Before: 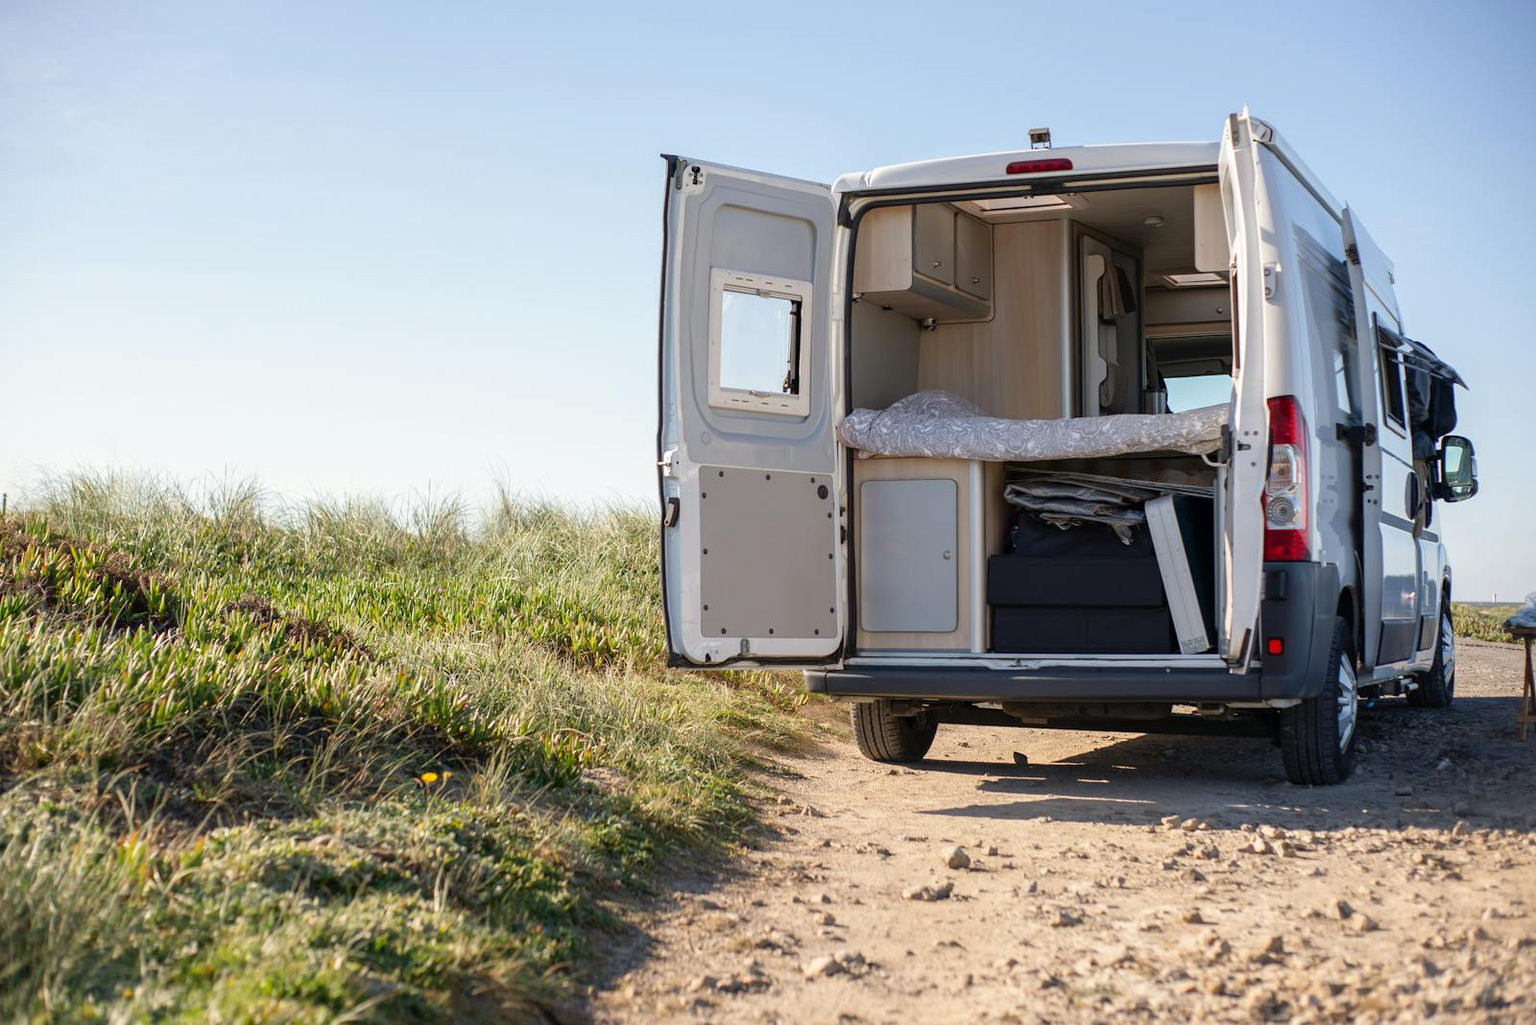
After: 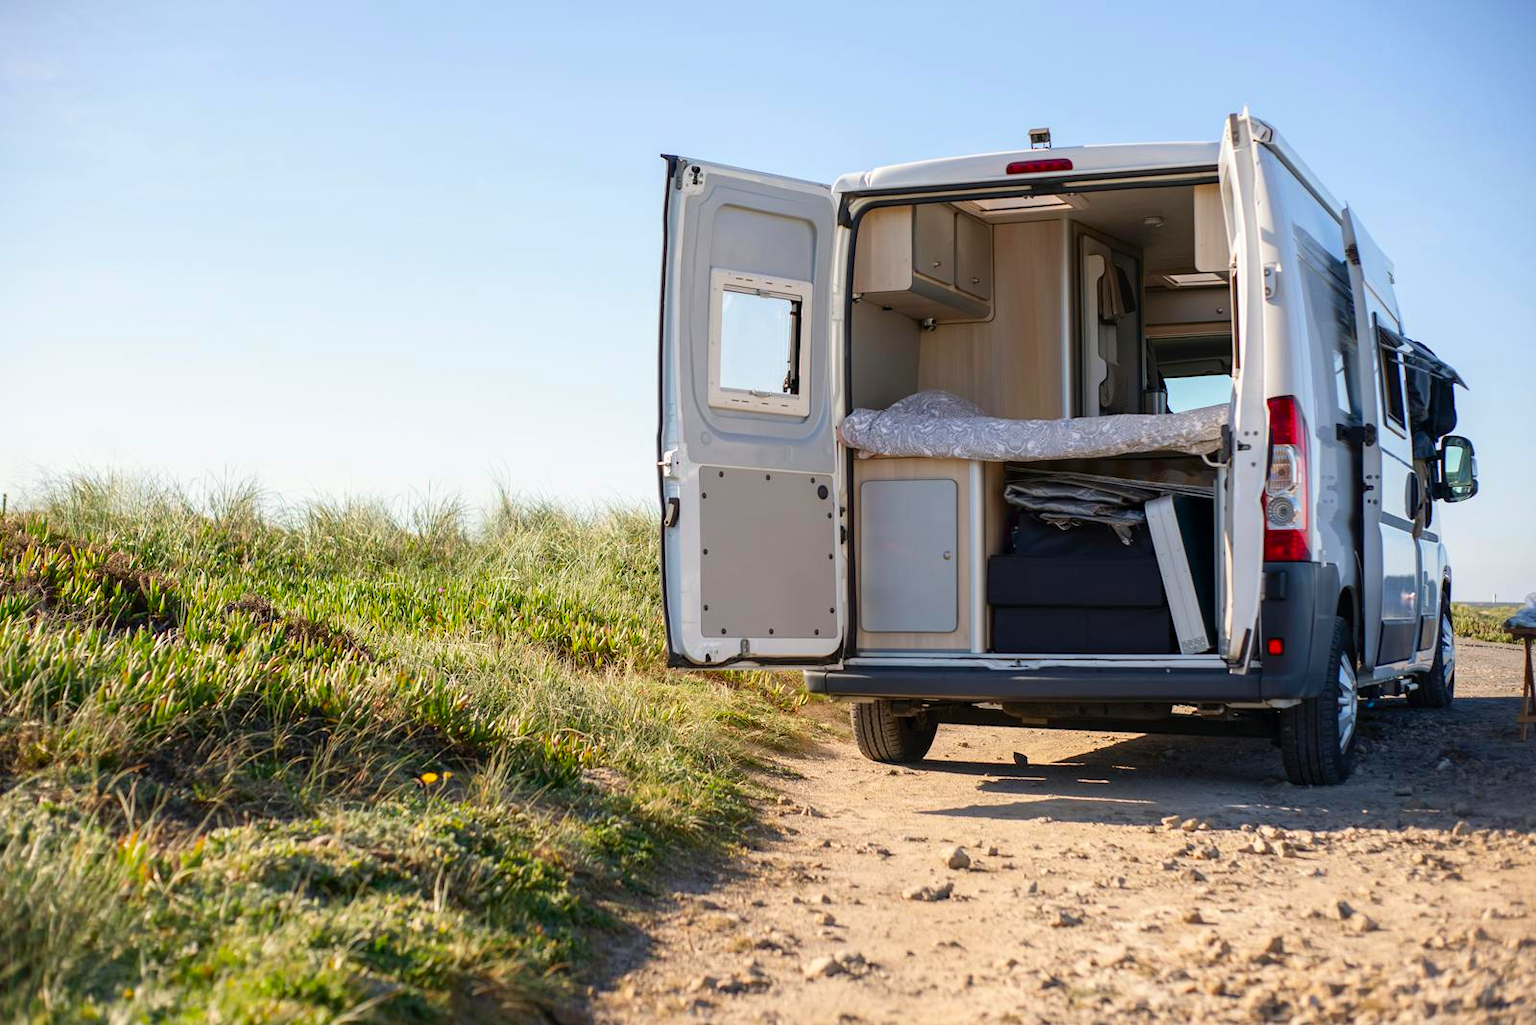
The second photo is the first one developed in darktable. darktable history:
contrast brightness saturation: contrast 0.086, saturation 0.265
